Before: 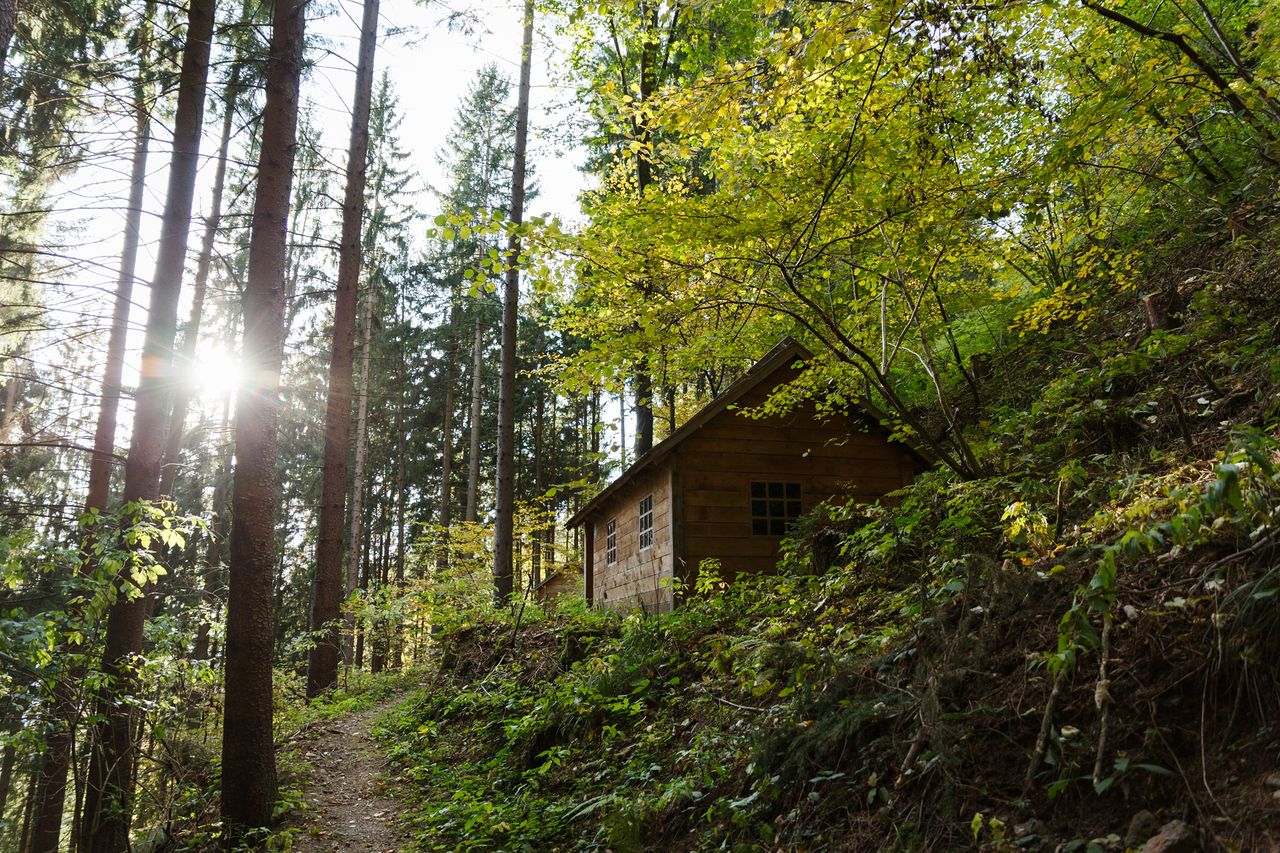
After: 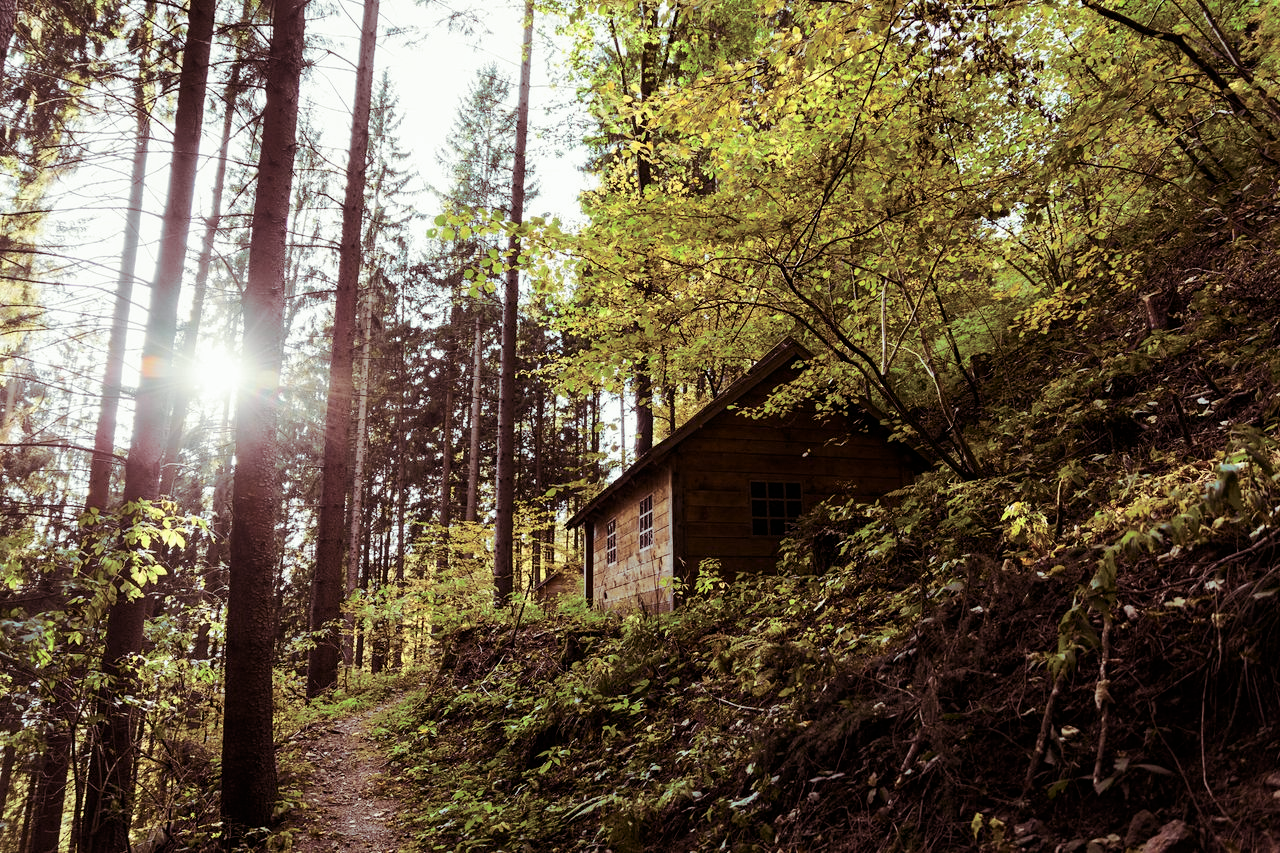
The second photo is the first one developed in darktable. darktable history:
tone curve: curves: ch0 [(0, 0) (0.037, 0.011) (0.131, 0.108) (0.279, 0.279) (0.476, 0.554) (0.617, 0.693) (0.704, 0.77) (0.813, 0.852) (0.916, 0.924) (1, 0.993)]; ch1 [(0, 0) (0.318, 0.278) (0.444, 0.427) (0.493, 0.492) (0.508, 0.502) (0.534, 0.531) (0.562, 0.571) (0.626, 0.667) (0.746, 0.764) (1, 1)]; ch2 [(0, 0) (0.316, 0.292) (0.381, 0.37) (0.423, 0.448) (0.476, 0.492) (0.502, 0.498) (0.522, 0.518) (0.533, 0.532) (0.586, 0.631) (0.634, 0.663) (0.7, 0.7) (0.861, 0.808) (1, 0.951)], color space Lab, independent channels, preserve colors none
split-toning: on, module defaults
